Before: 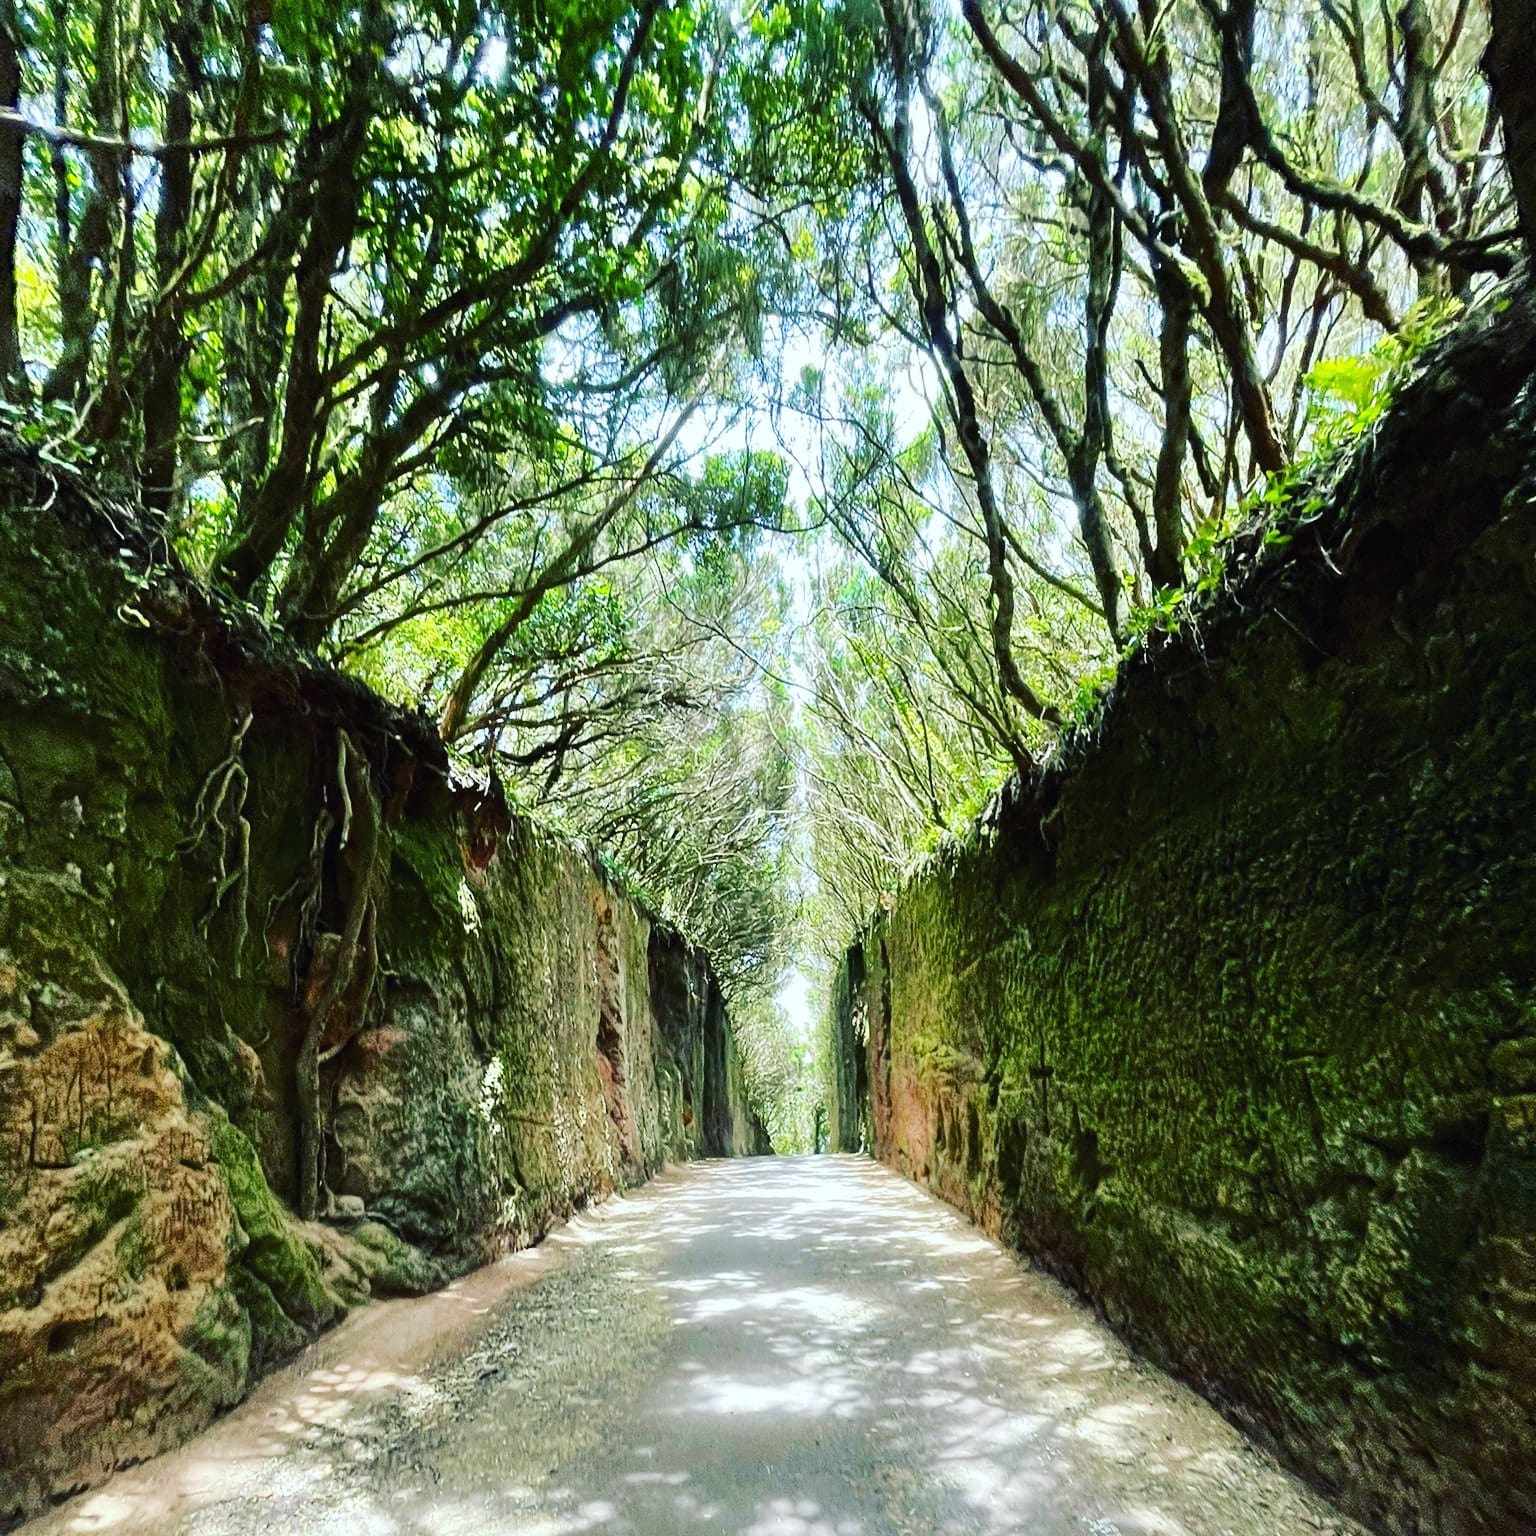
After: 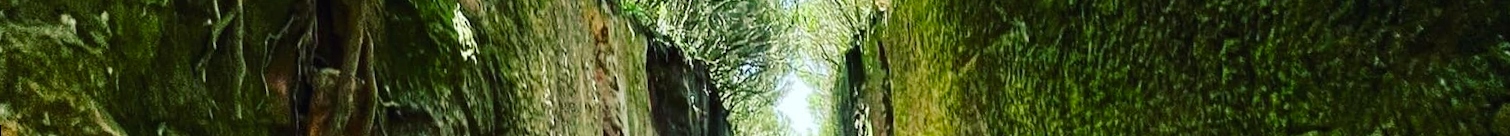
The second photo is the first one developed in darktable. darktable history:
rotate and perspective: rotation -3.52°, crop left 0.036, crop right 0.964, crop top 0.081, crop bottom 0.919
color balance rgb: perceptual saturation grading › global saturation 10%, global vibrance 10%
crop and rotate: top 59.084%, bottom 30.916%
